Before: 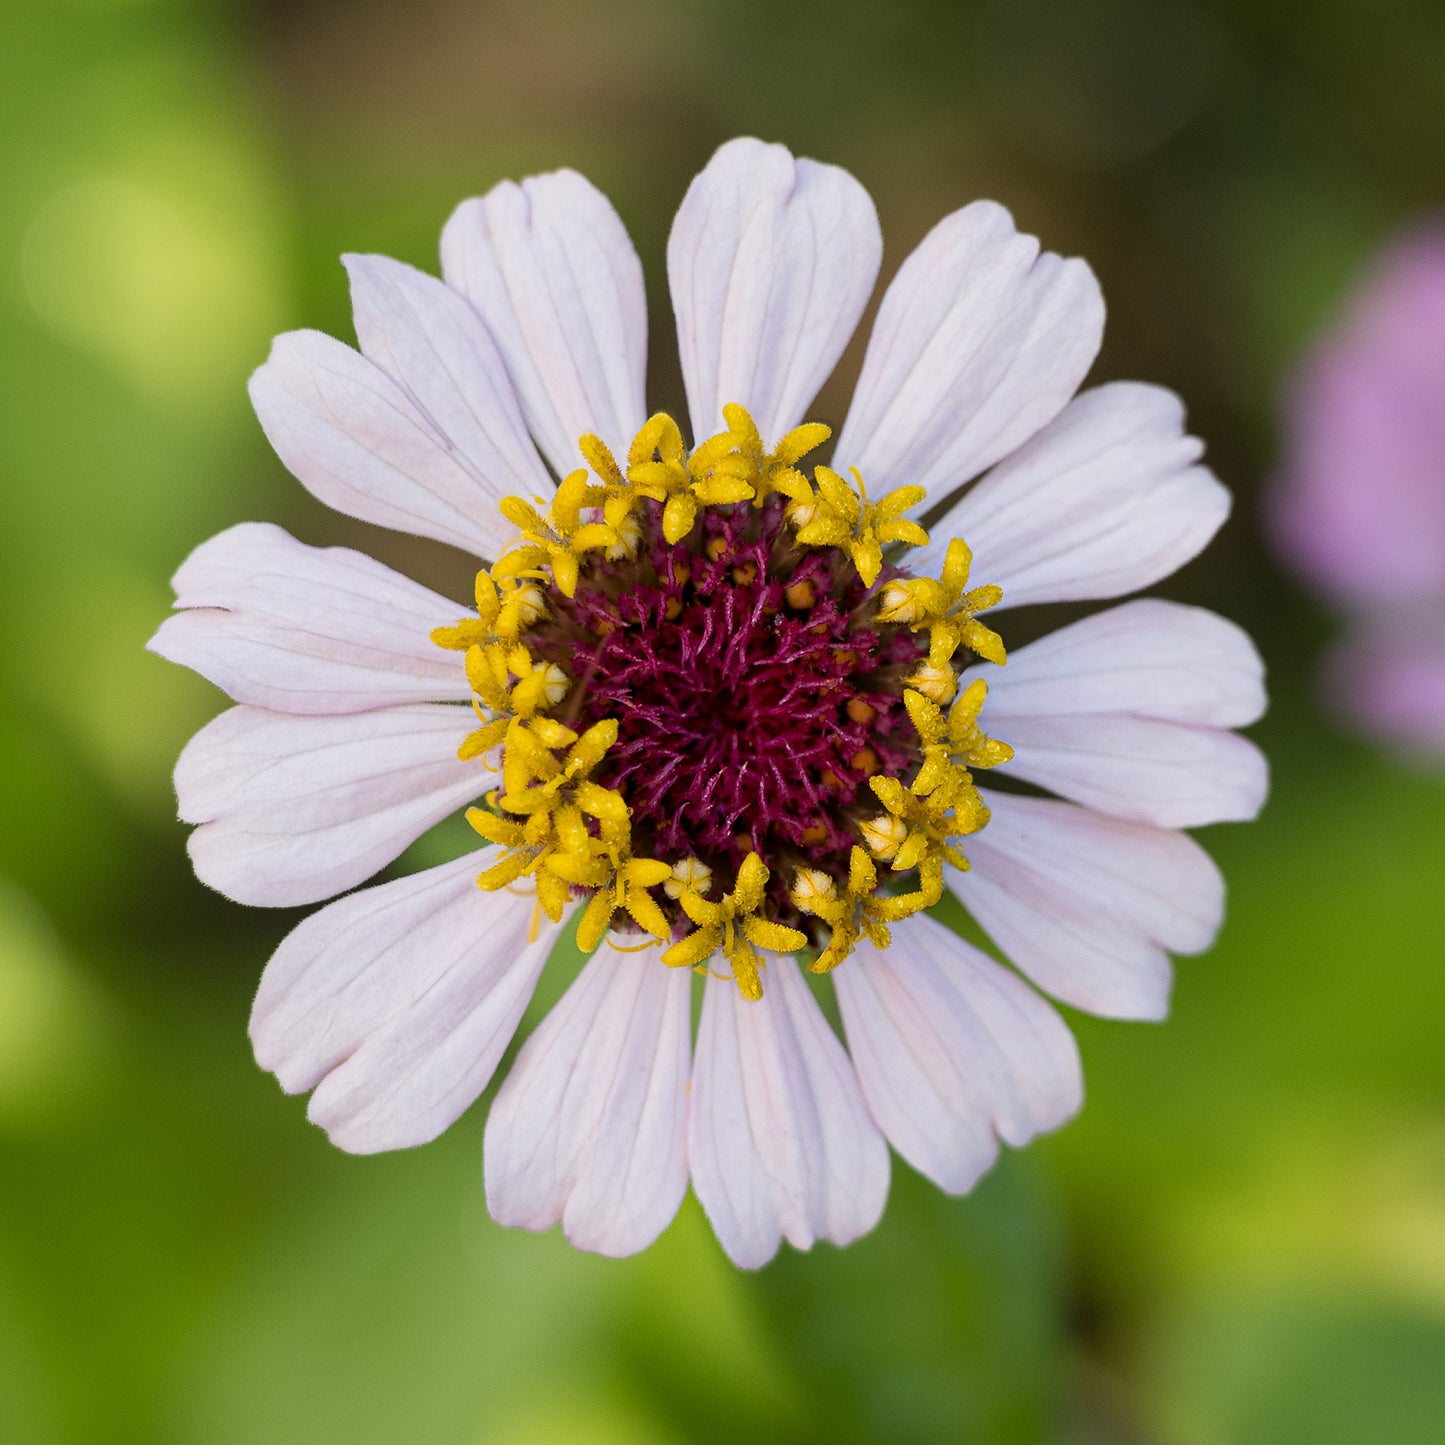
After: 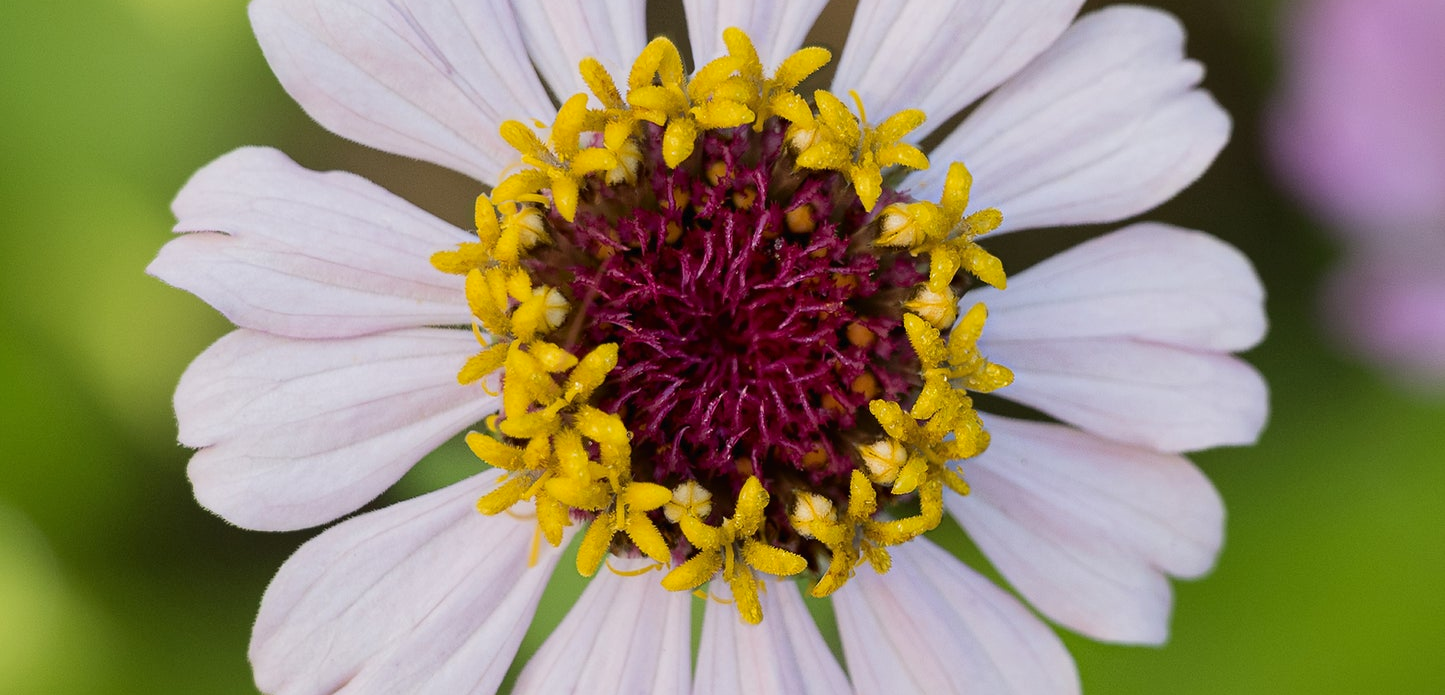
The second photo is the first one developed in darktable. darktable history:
crop and rotate: top 26.031%, bottom 25.869%
tone curve: curves: ch0 [(0, 0) (0.003, 0.013) (0.011, 0.018) (0.025, 0.027) (0.044, 0.045) (0.069, 0.068) (0.1, 0.096) (0.136, 0.13) (0.177, 0.168) (0.224, 0.217) (0.277, 0.277) (0.335, 0.338) (0.399, 0.401) (0.468, 0.473) (0.543, 0.544) (0.623, 0.621) (0.709, 0.7) (0.801, 0.781) (0.898, 0.869) (1, 1)], color space Lab, independent channels, preserve colors none
